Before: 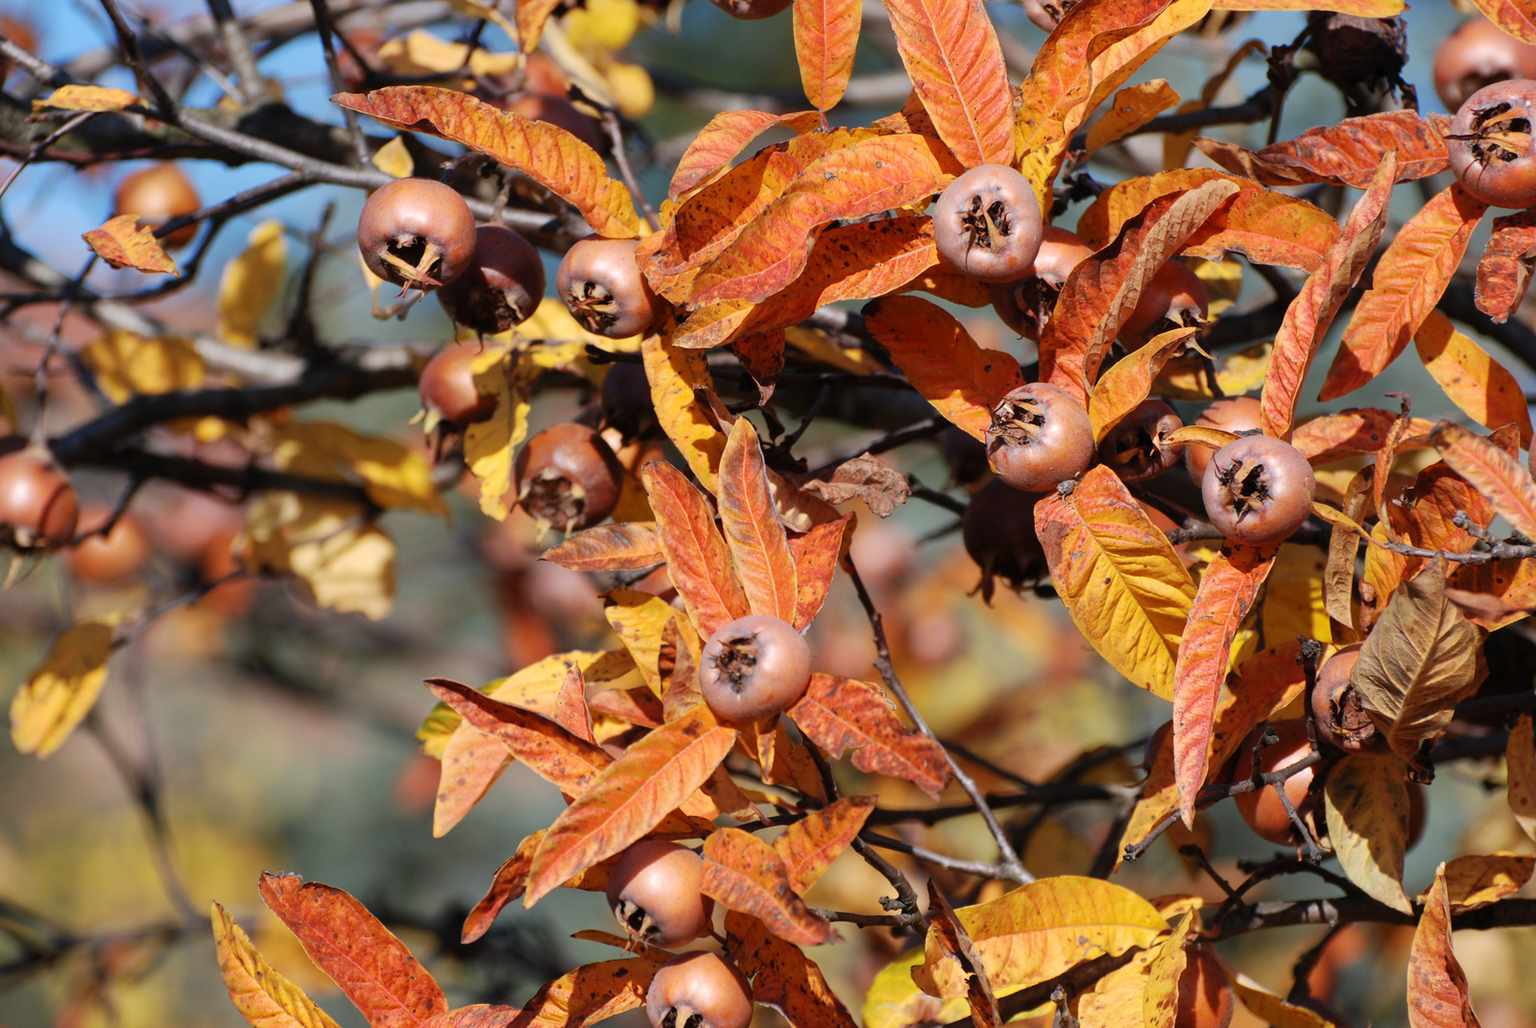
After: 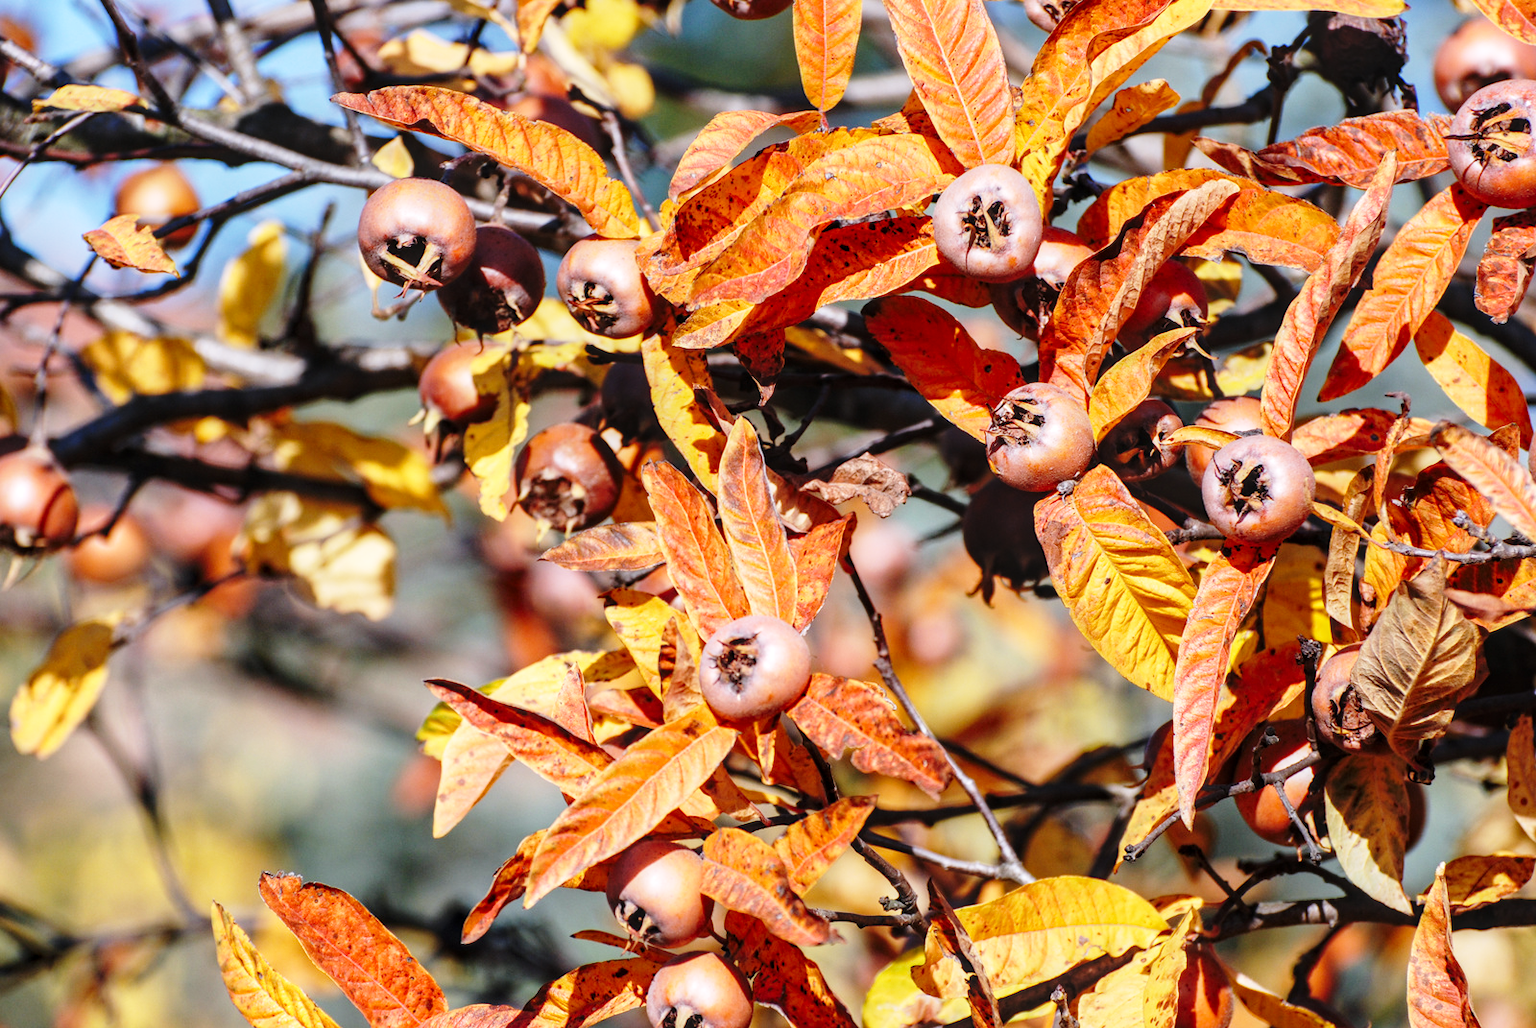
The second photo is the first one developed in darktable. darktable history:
local contrast: on, module defaults
white balance: red 0.984, blue 1.059
base curve: curves: ch0 [(0, 0) (0.028, 0.03) (0.121, 0.232) (0.46, 0.748) (0.859, 0.968) (1, 1)], preserve colors none
